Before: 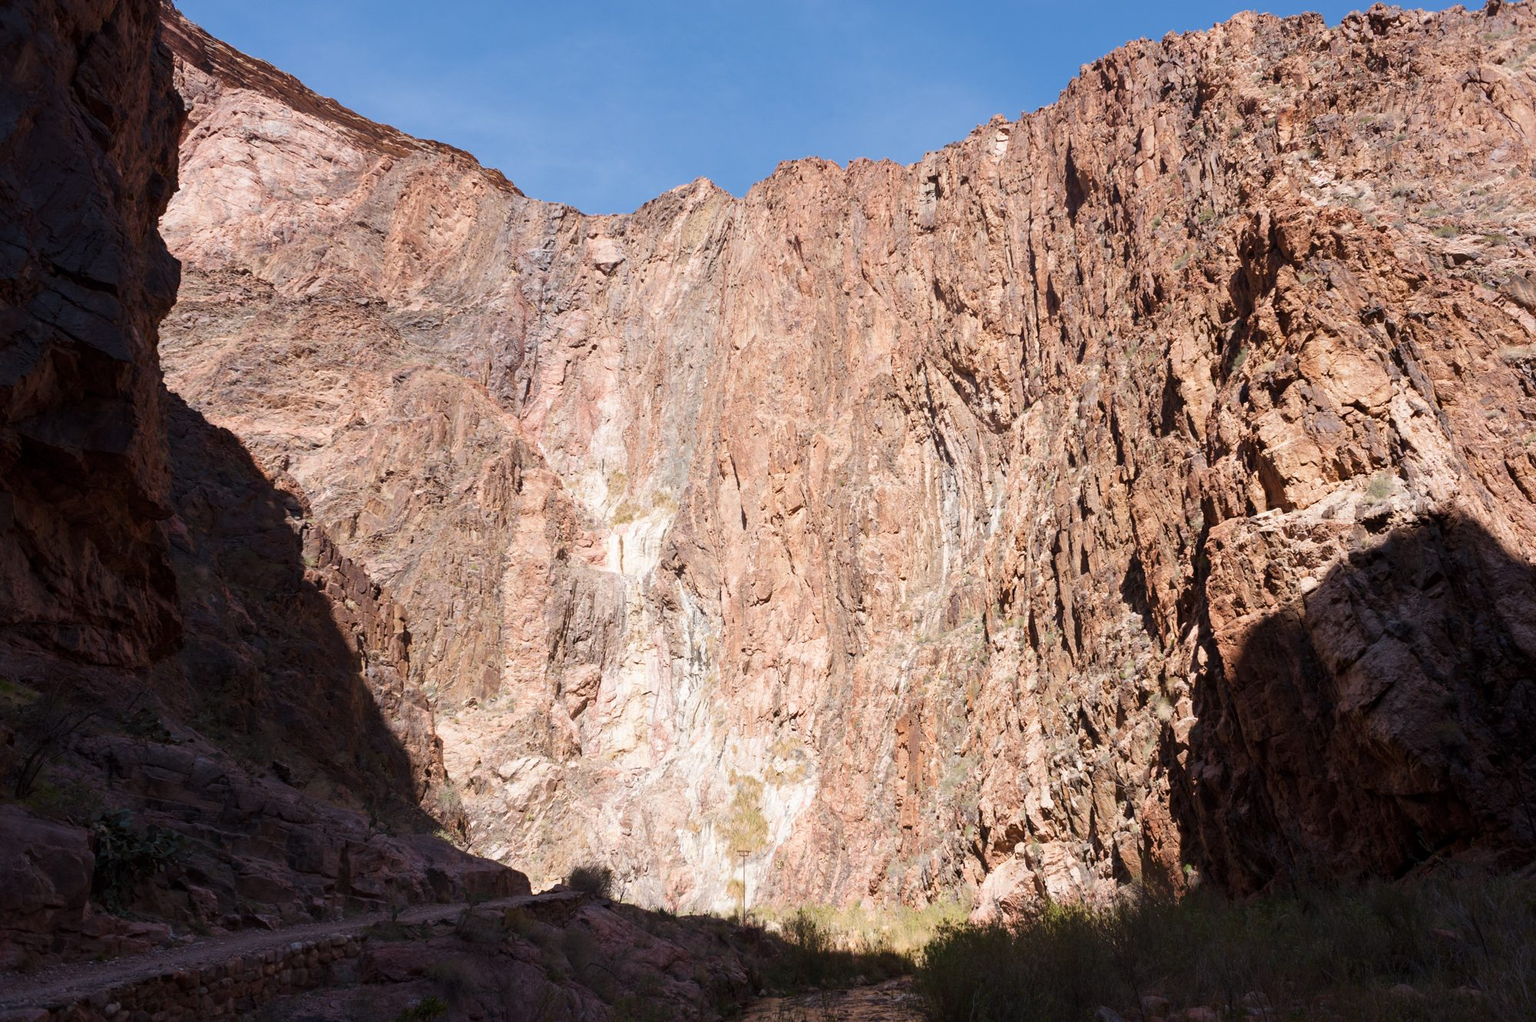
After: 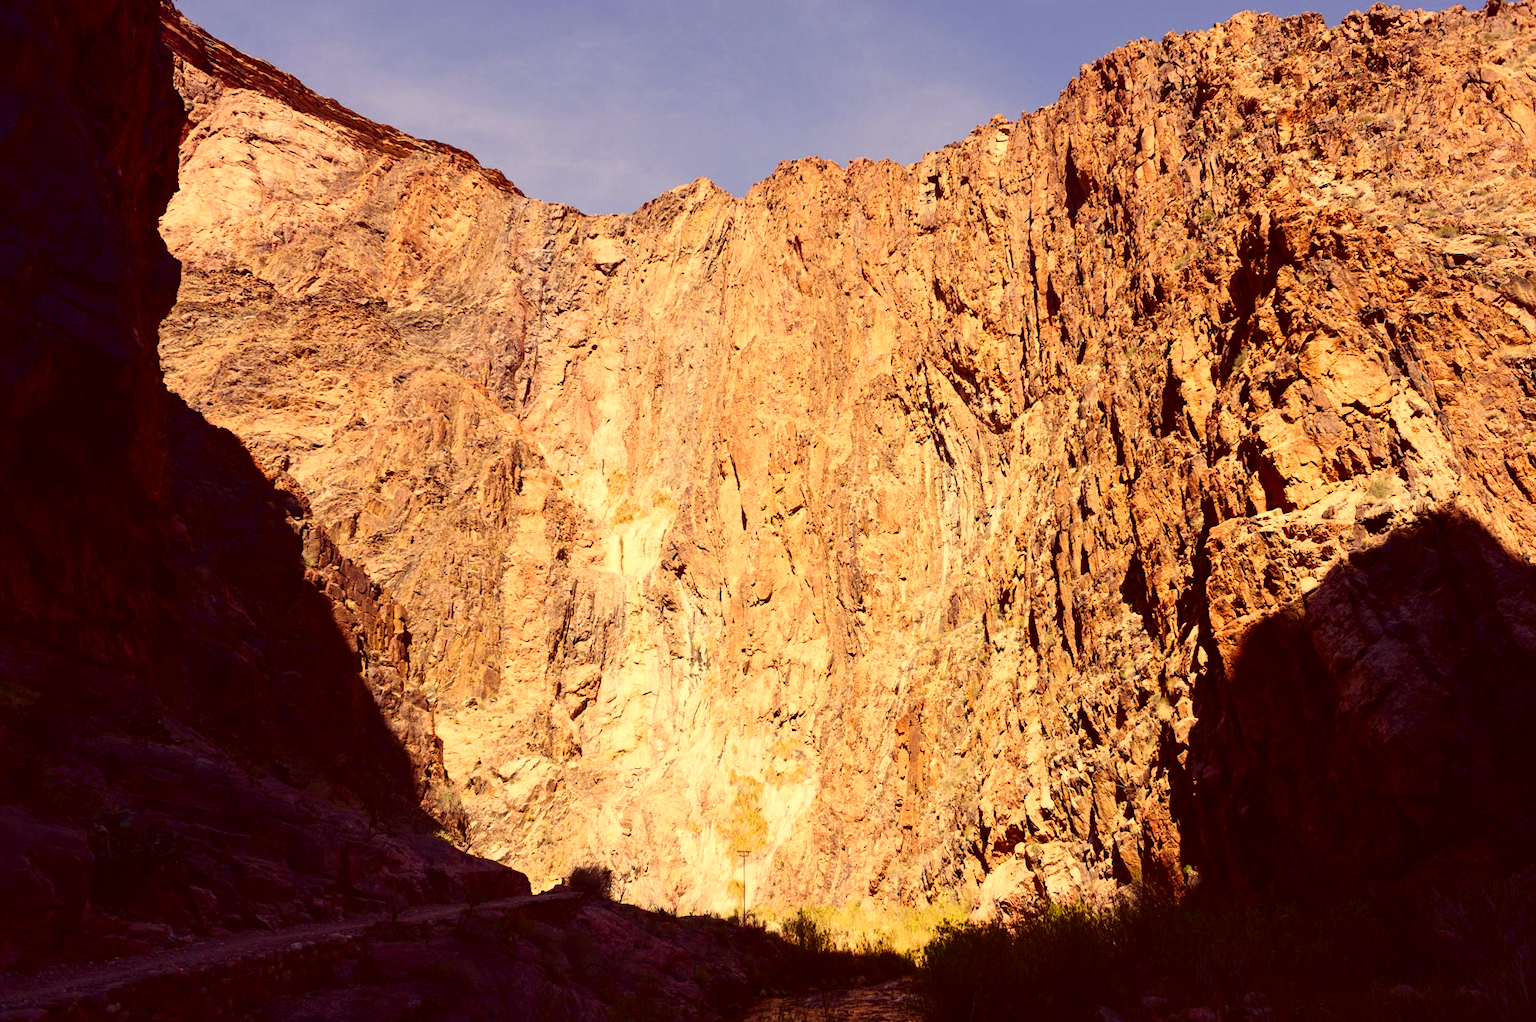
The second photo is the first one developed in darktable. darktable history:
exposure: exposure 0.131 EV, compensate highlight preservation false
color correction: highlights a* 9.61, highlights b* 39.01, shadows a* 14.73, shadows b* 3.25
contrast brightness saturation: contrast 0.214, brightness -0.102, saturation 0.21
